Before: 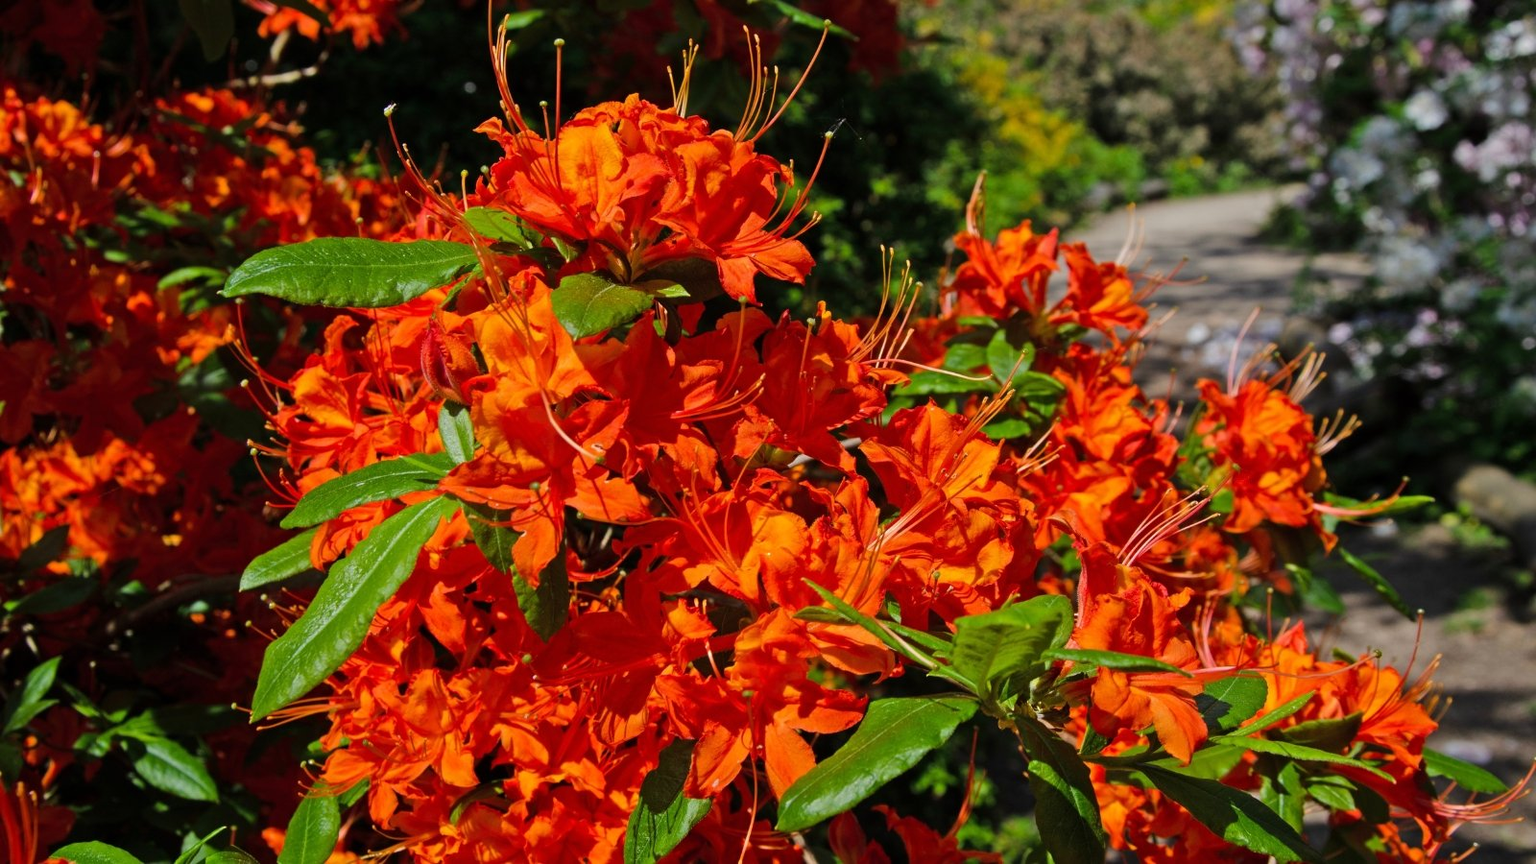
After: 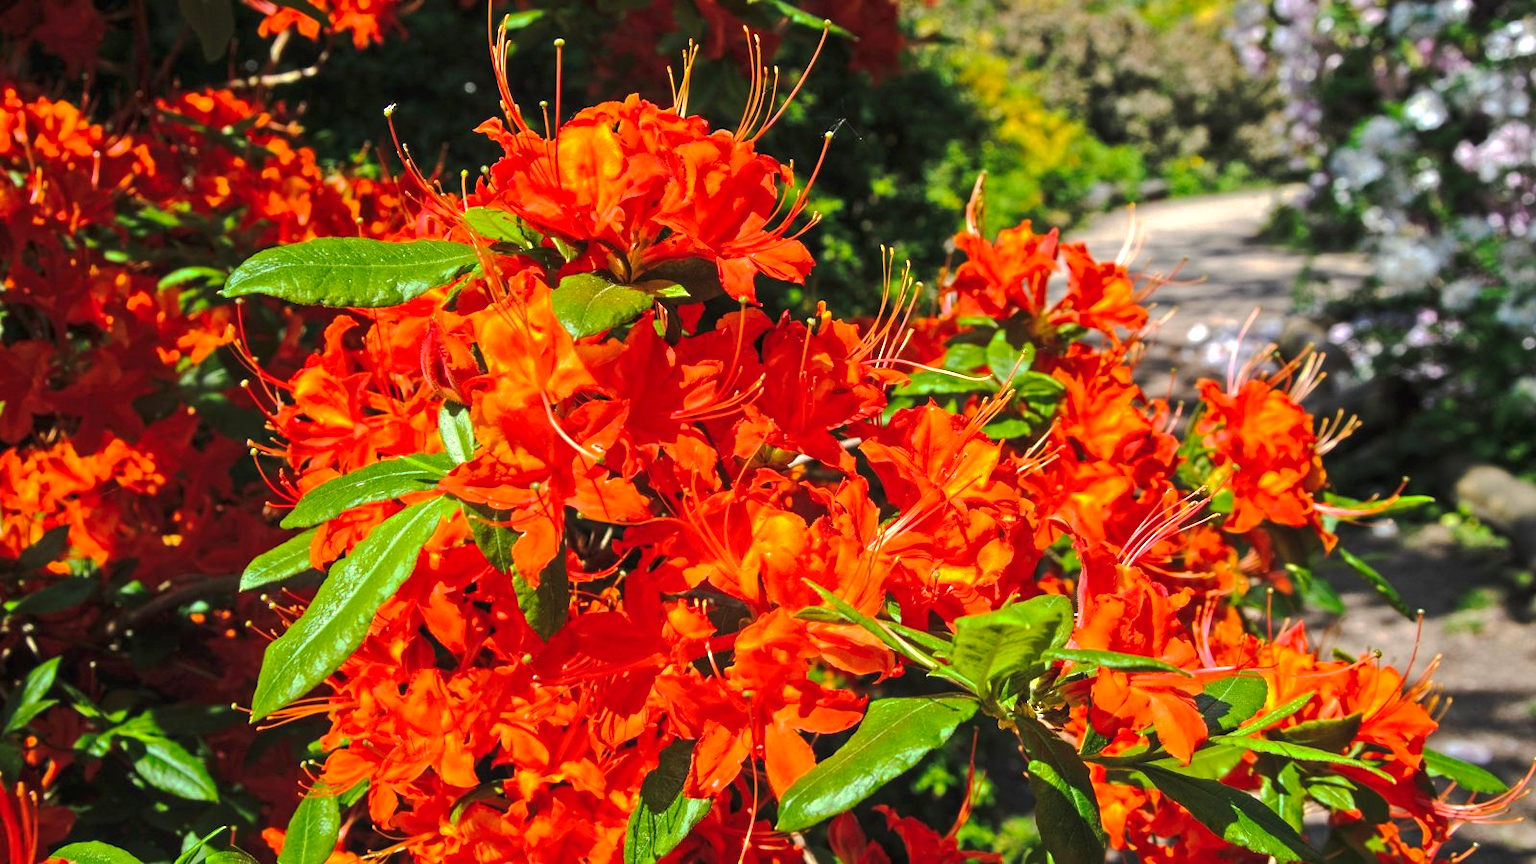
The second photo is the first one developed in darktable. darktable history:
tone curve: curves: ch0 [(0, 0) (0.003, 0.01) (0.011, 0.014) (0.025, 0.029) (0.044, 0.051) (0.069, 0.072) (0.1, 0.097) (0.136, 0.123) (0.177, 0.16) (0.224, 0.2) (0.277, 0.248) (0.335, 0.305) (0.399, 0.37) (0.468, 0.454) (0.543, 0.534) (0.623, 0.609) (0.709, 0.681) (0.801, 0.752) (0.898, 0.841) (1, 1)], preserve colors none
local contrast: detail 110%
exposure: exposure 1.2 EV, compensate highlight preservation false
